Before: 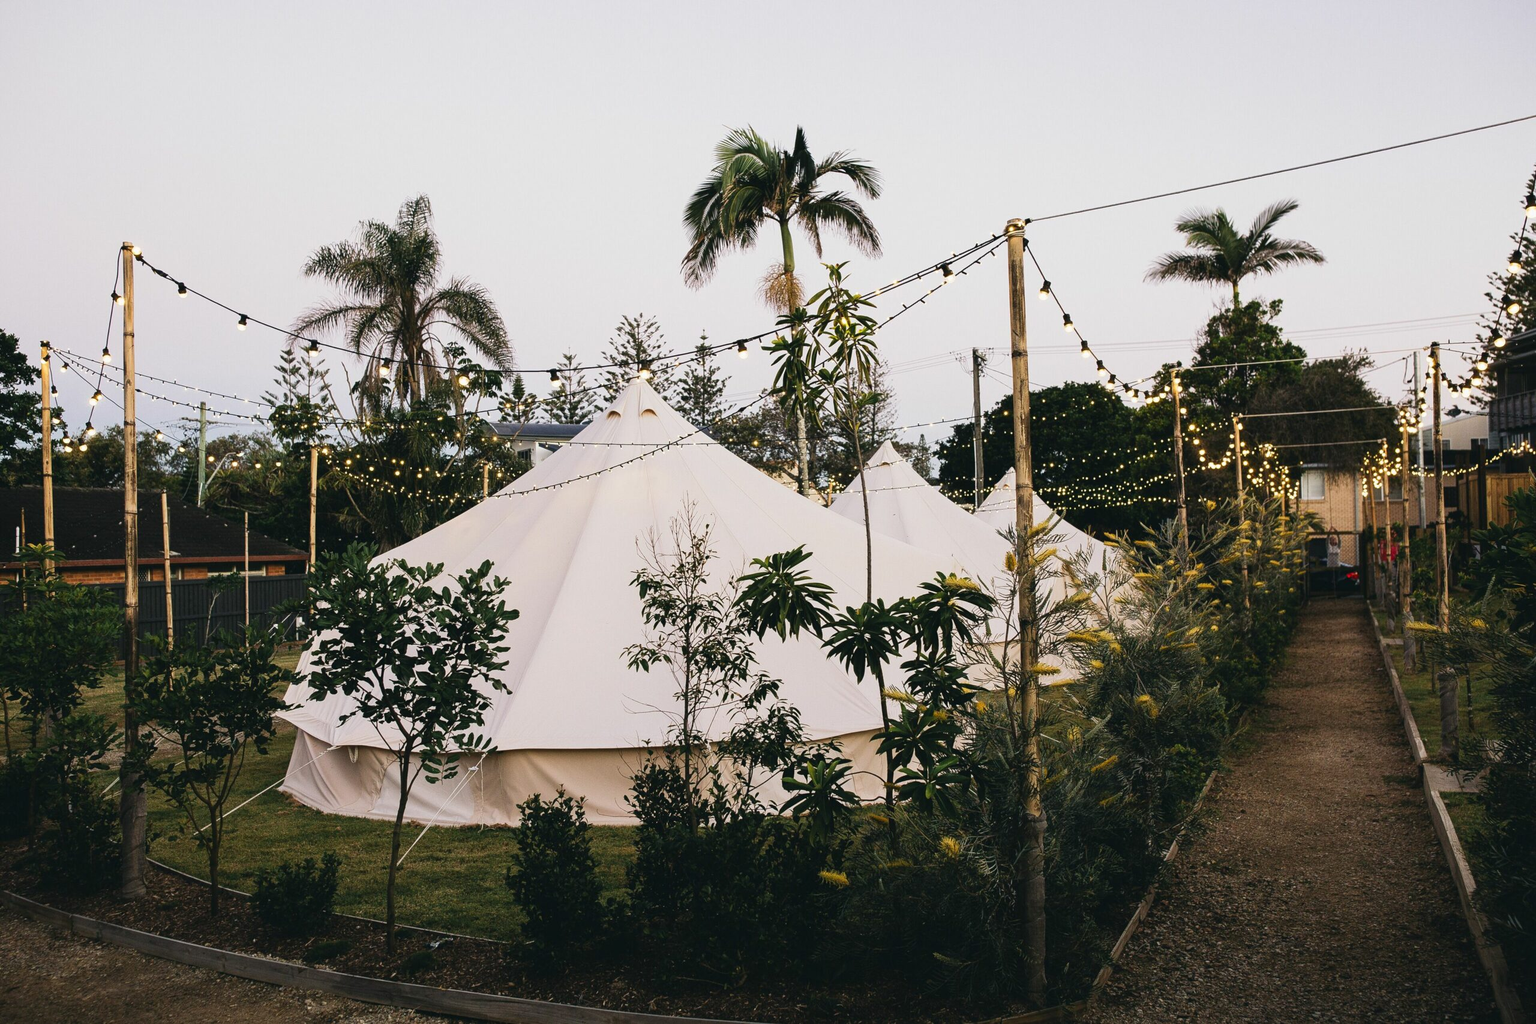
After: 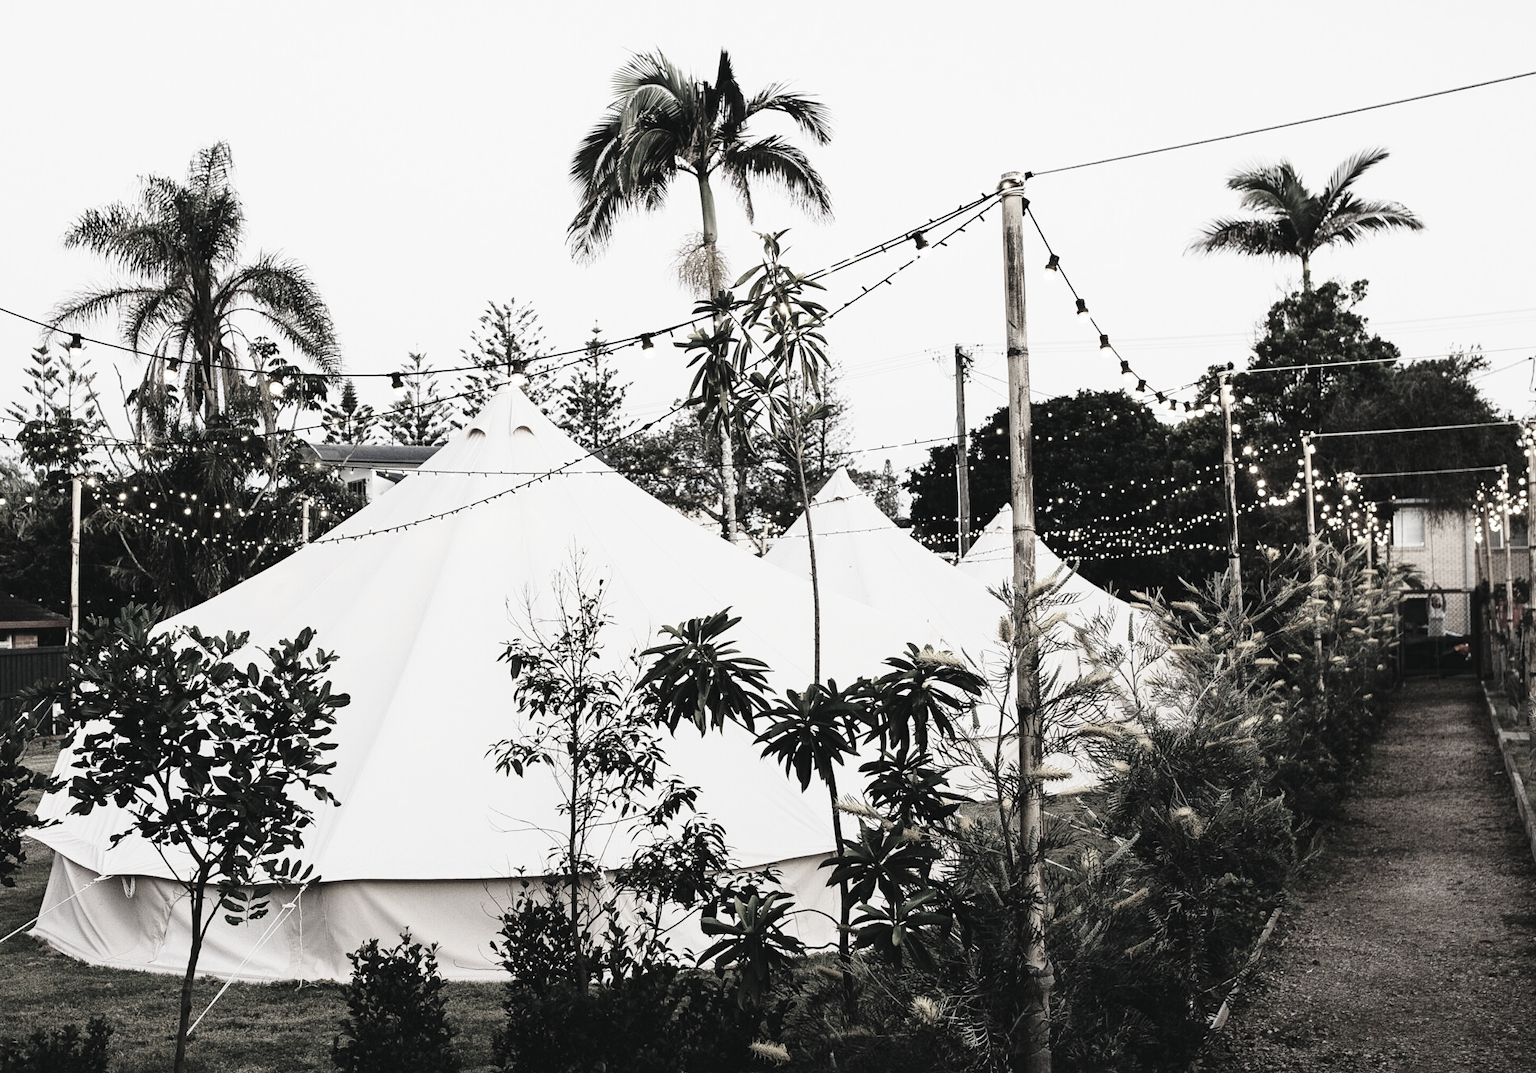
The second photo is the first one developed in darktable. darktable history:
color correction: highlights b* 0.002, saturation 0.158
base curve: curves: ch0 [(0, 0) (0.028, 0.03) (0.121, 0.232) (0.46, 0.748) (0.859, 0.968) (1, 1)], preserve colors none
crop: left 16.731%, top 8.796%, right 8.306%, bottom 12.587%
